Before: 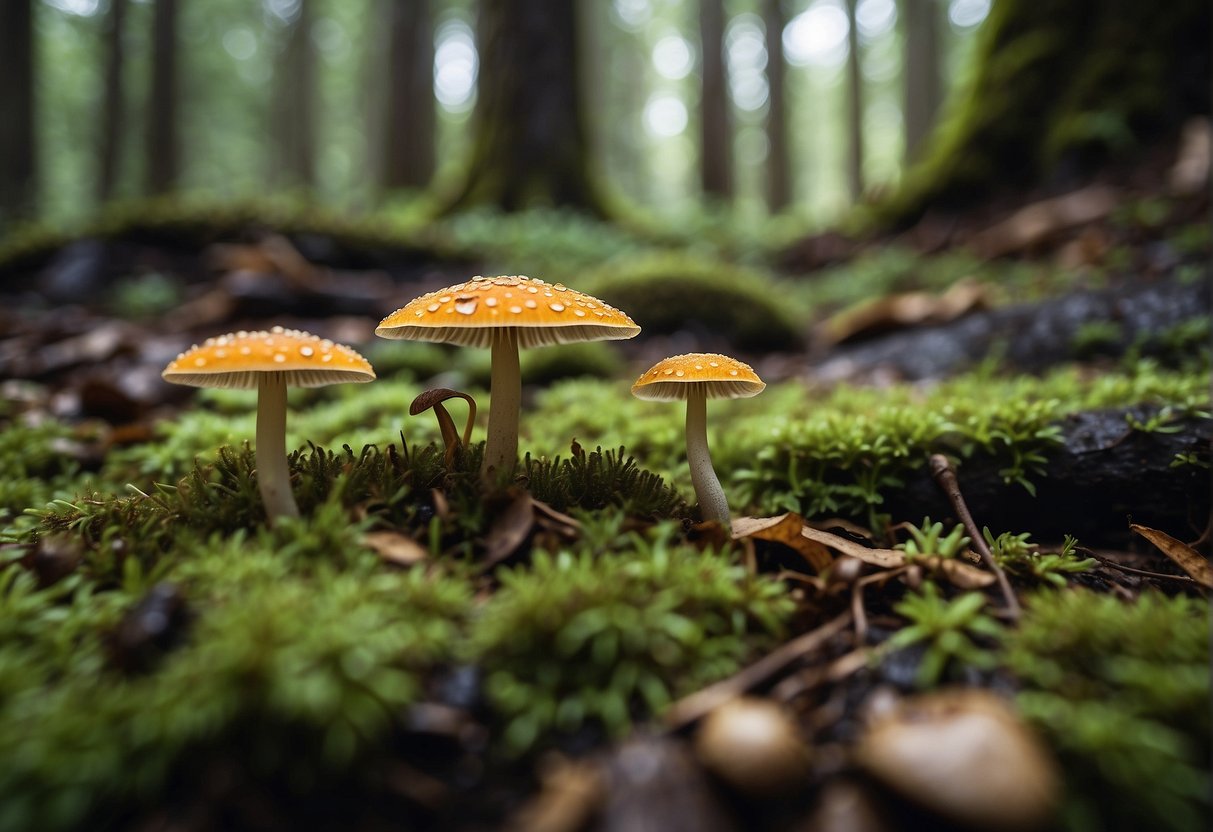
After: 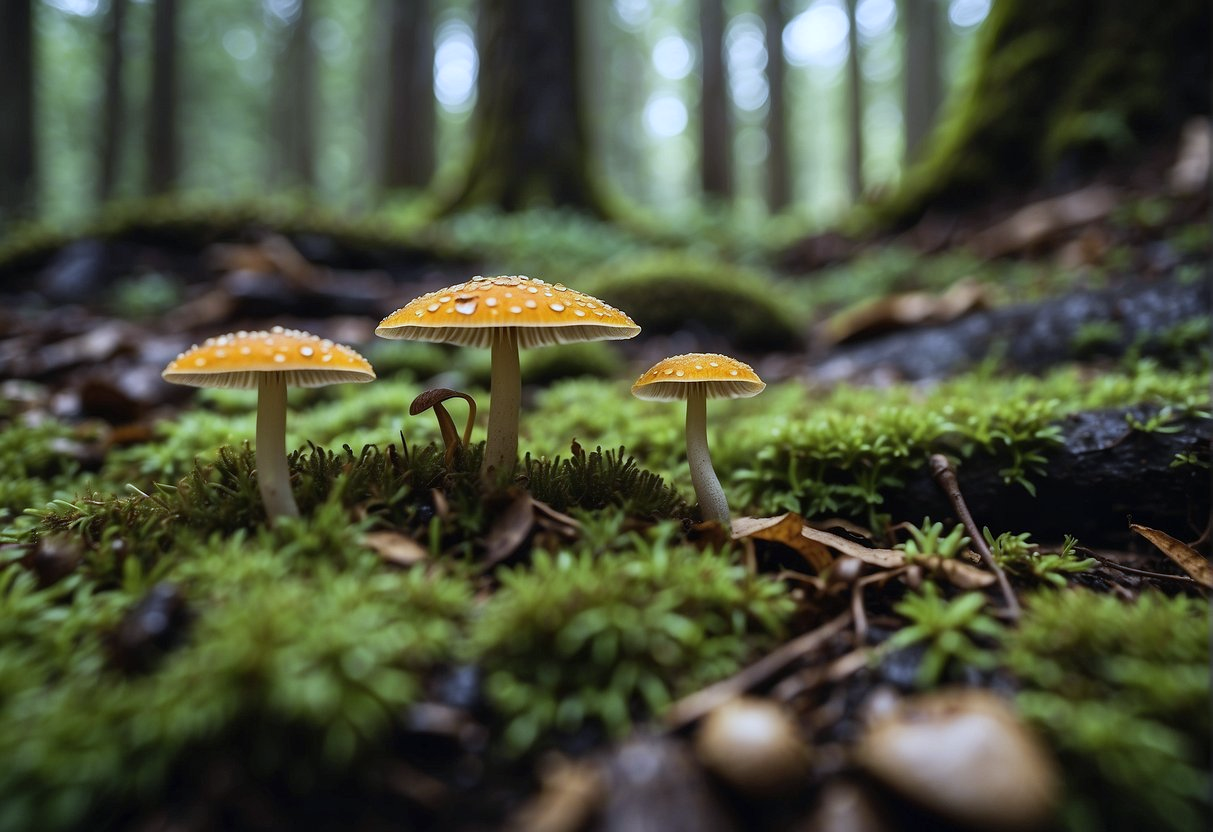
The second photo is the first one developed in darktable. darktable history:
shadows and highlights: shadows 29.32, highlights -29.32, low approximation 0.01, soften with gaussian
white balance: red 0.931, blue 1.11
